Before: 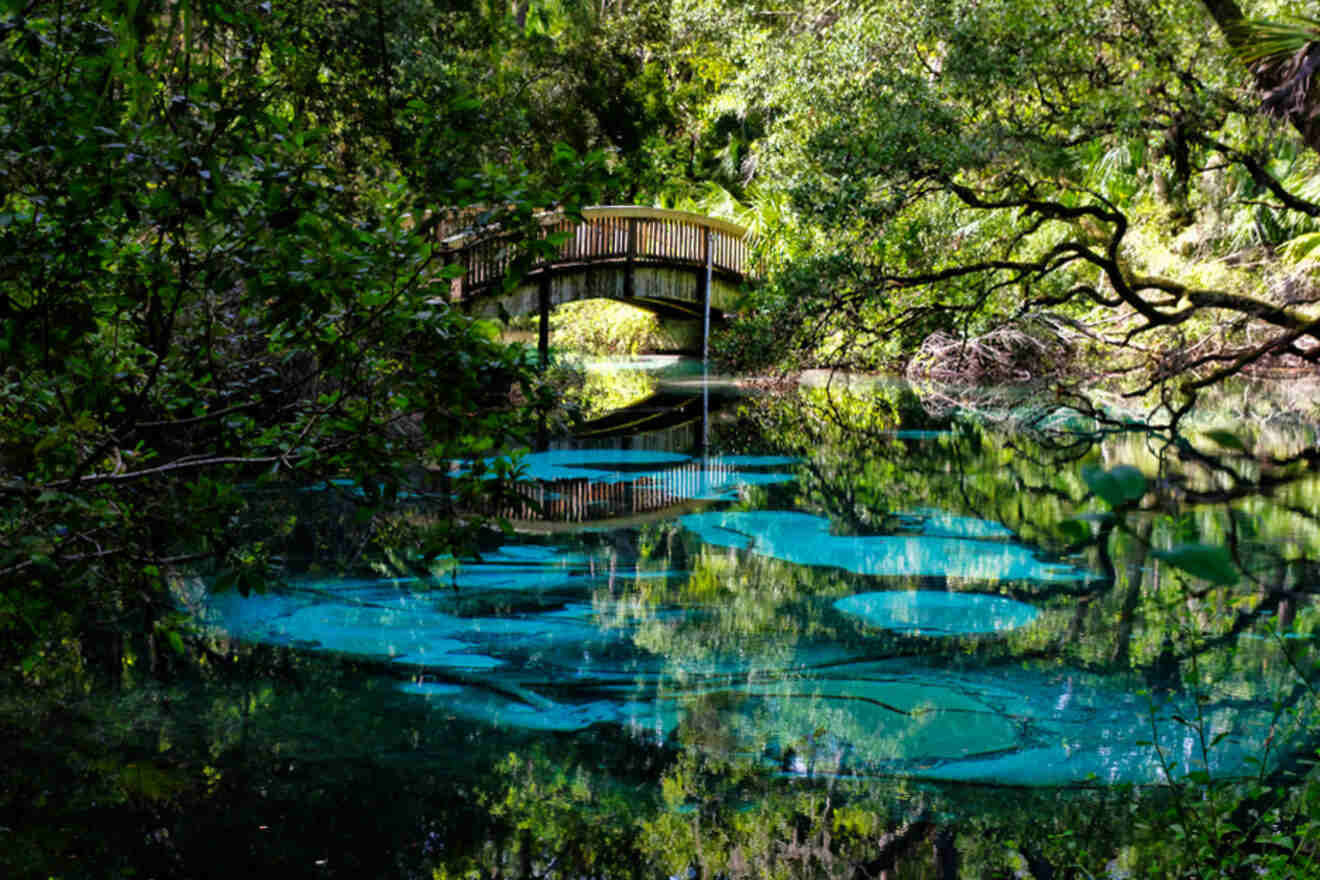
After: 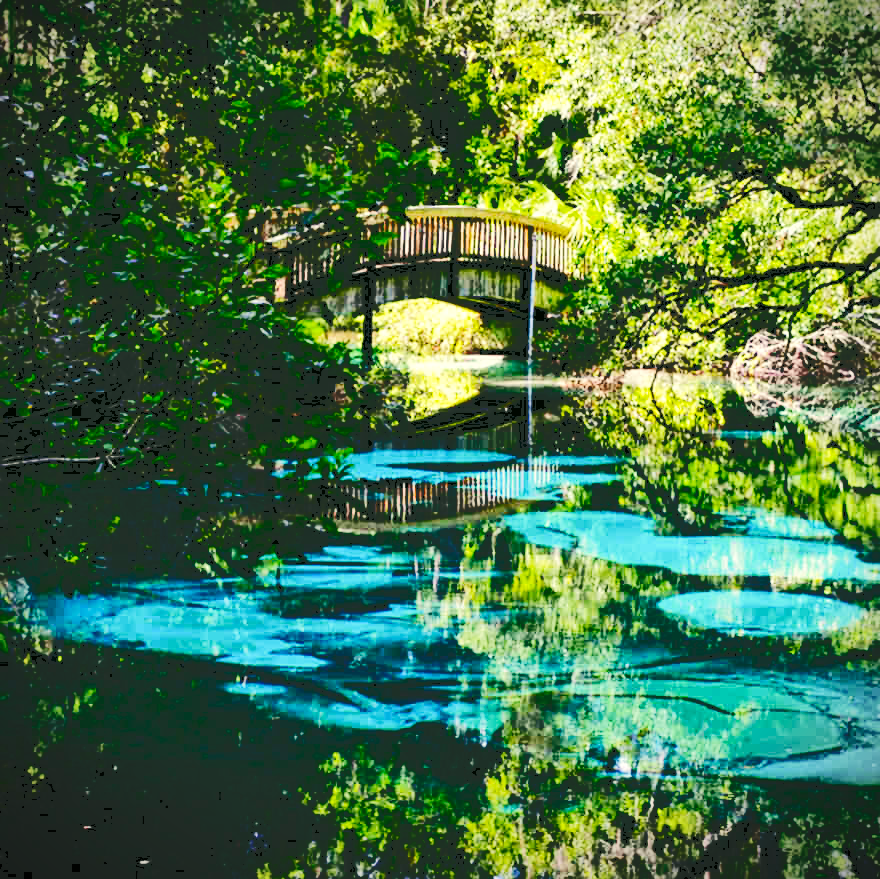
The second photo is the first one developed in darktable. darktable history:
exposure: exposure 0.298 EV, compensate exposure bias true, compensate highlight preservation false
crop and rotate: left 13.432%, right 19.871%
vignetting: fall-off start 92.72%, brightness -0.484
base curve: curves: ch0 [(0, 0) (0.036, 0.025) (0.121, 0.166) (0.206, 0.329) (0.605, 0.79) (1, 1)], preserve colors none
tone curve: curves: ch0 [(0, 0) (0.003, 0.174) (0.011, 0.178) (0.025, 0.182) (0.044, 0.185) (0.069, 0.191) (0.1, 0.194) (0.136, 0.199) (0.177, 0.219) (0.224, 0.246) (0.277, 0.284) (0.335, 0.35) (0.399, 0.43) (0.468, 0.539) (0.543, 0.637) (0.623, 0.711) (0.709, 0.799) (0.801, 0.865) (0.898, 0.914) (1, 1)], color space Lab, independent channels, preserve colors none
sharpen: amount 0.202
color correction: highlights a* -0.389, highlights b* 9.31, shadows a* -8.88, shadows b* 1.34
